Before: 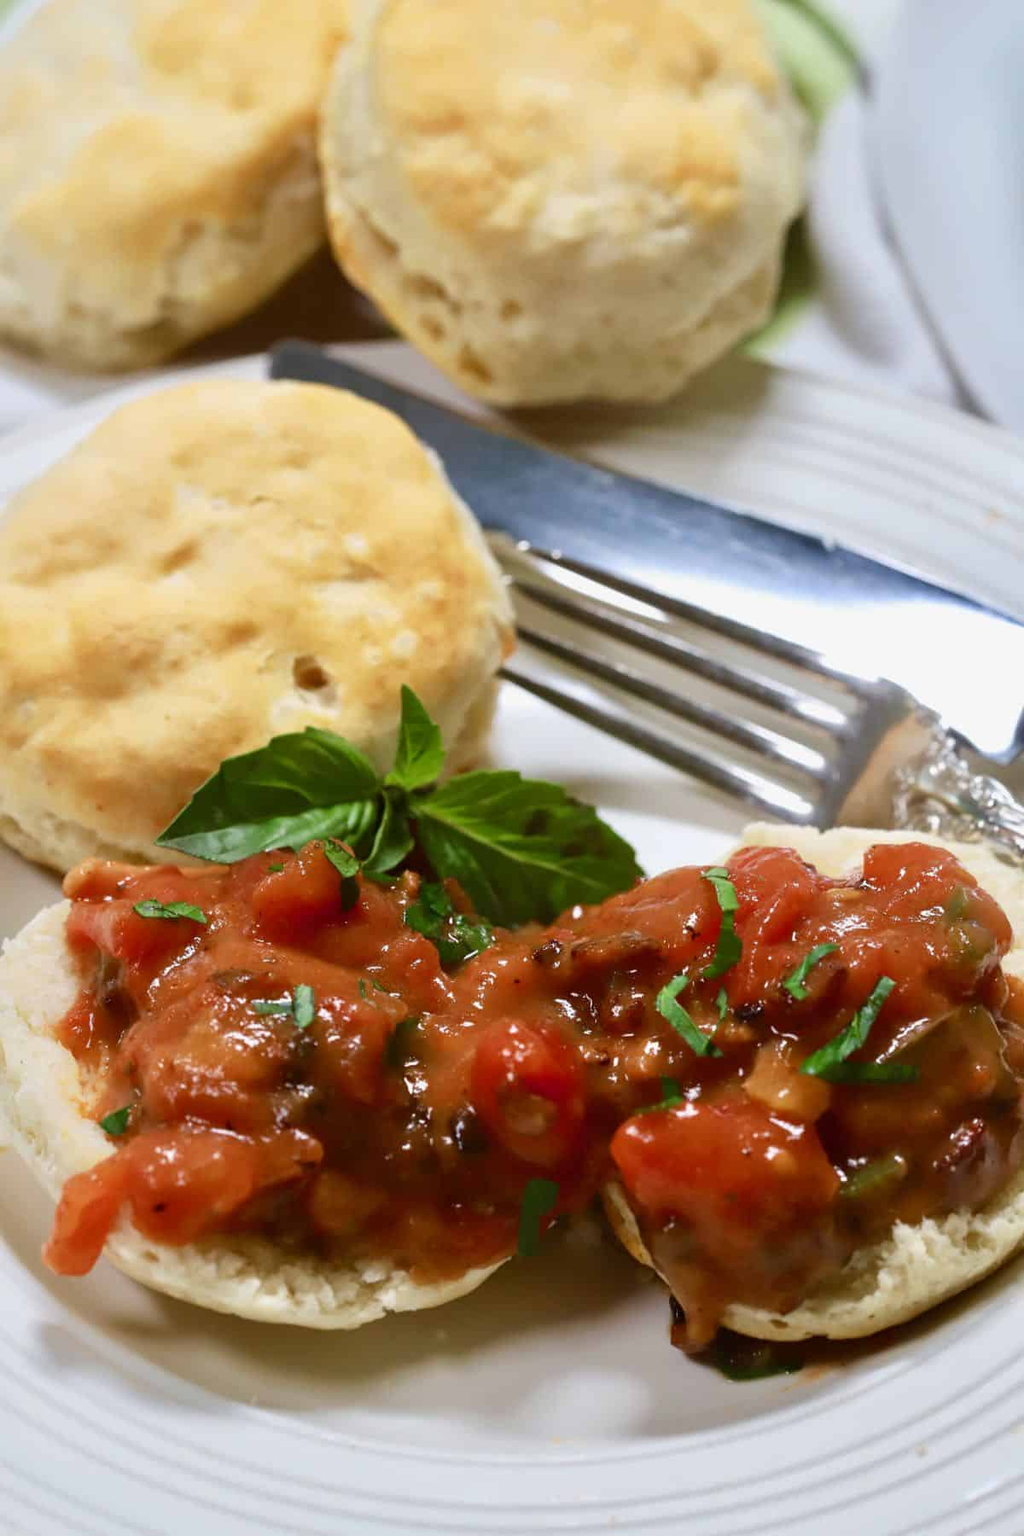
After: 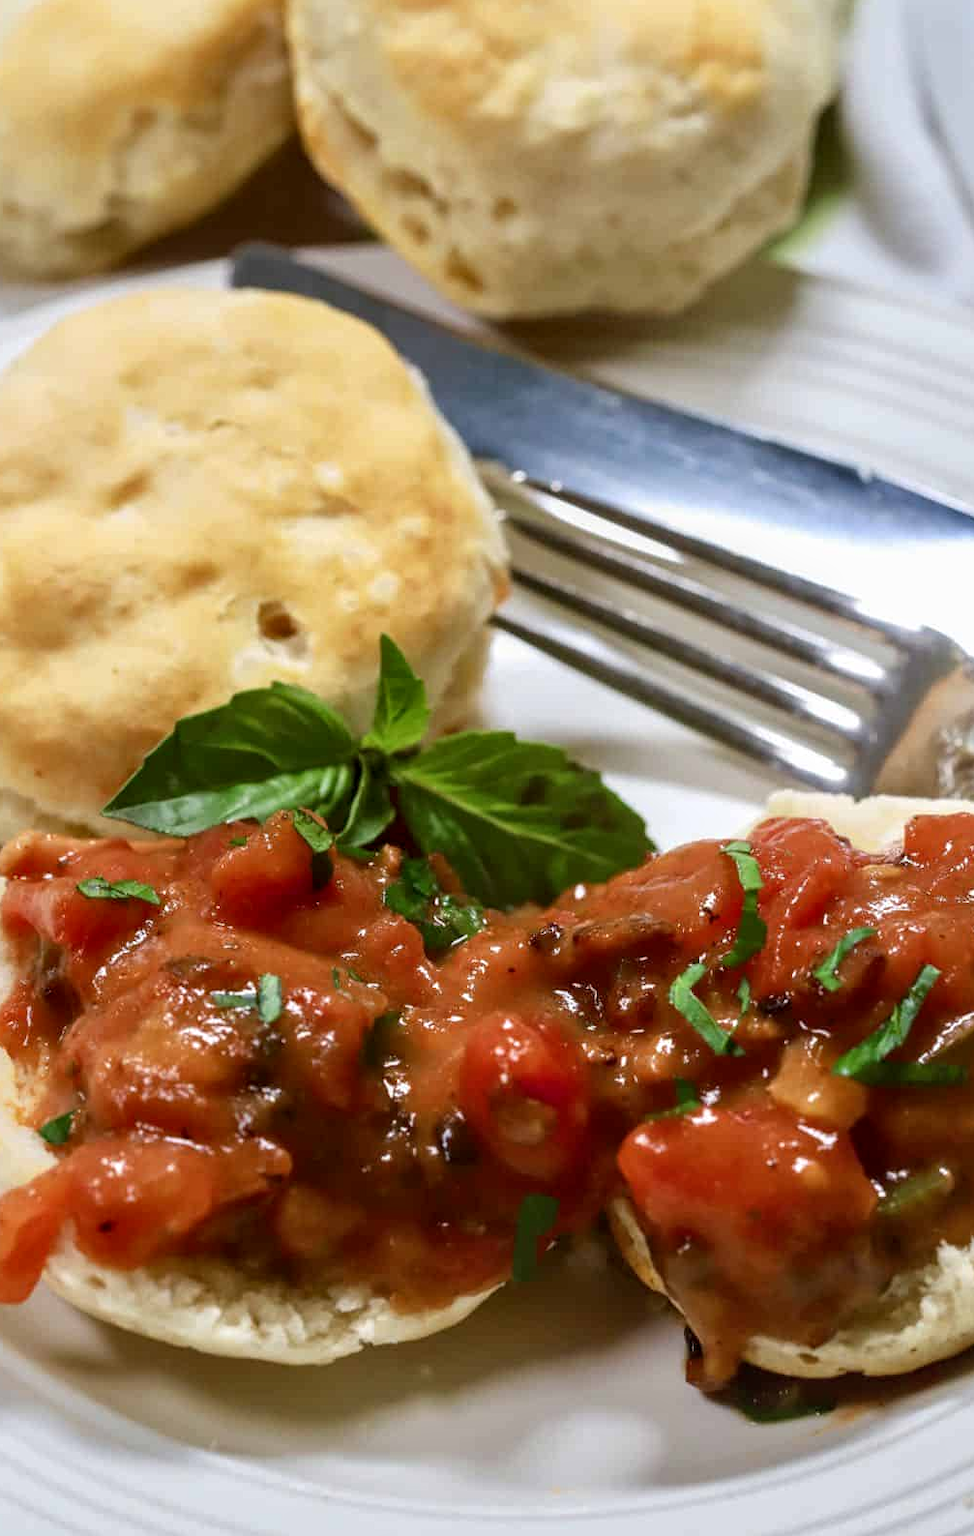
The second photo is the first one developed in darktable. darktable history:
crop: left 6.446%, top 8.188%, right 9.538%, bottom 3.548%
local contrast: on, module defaults
